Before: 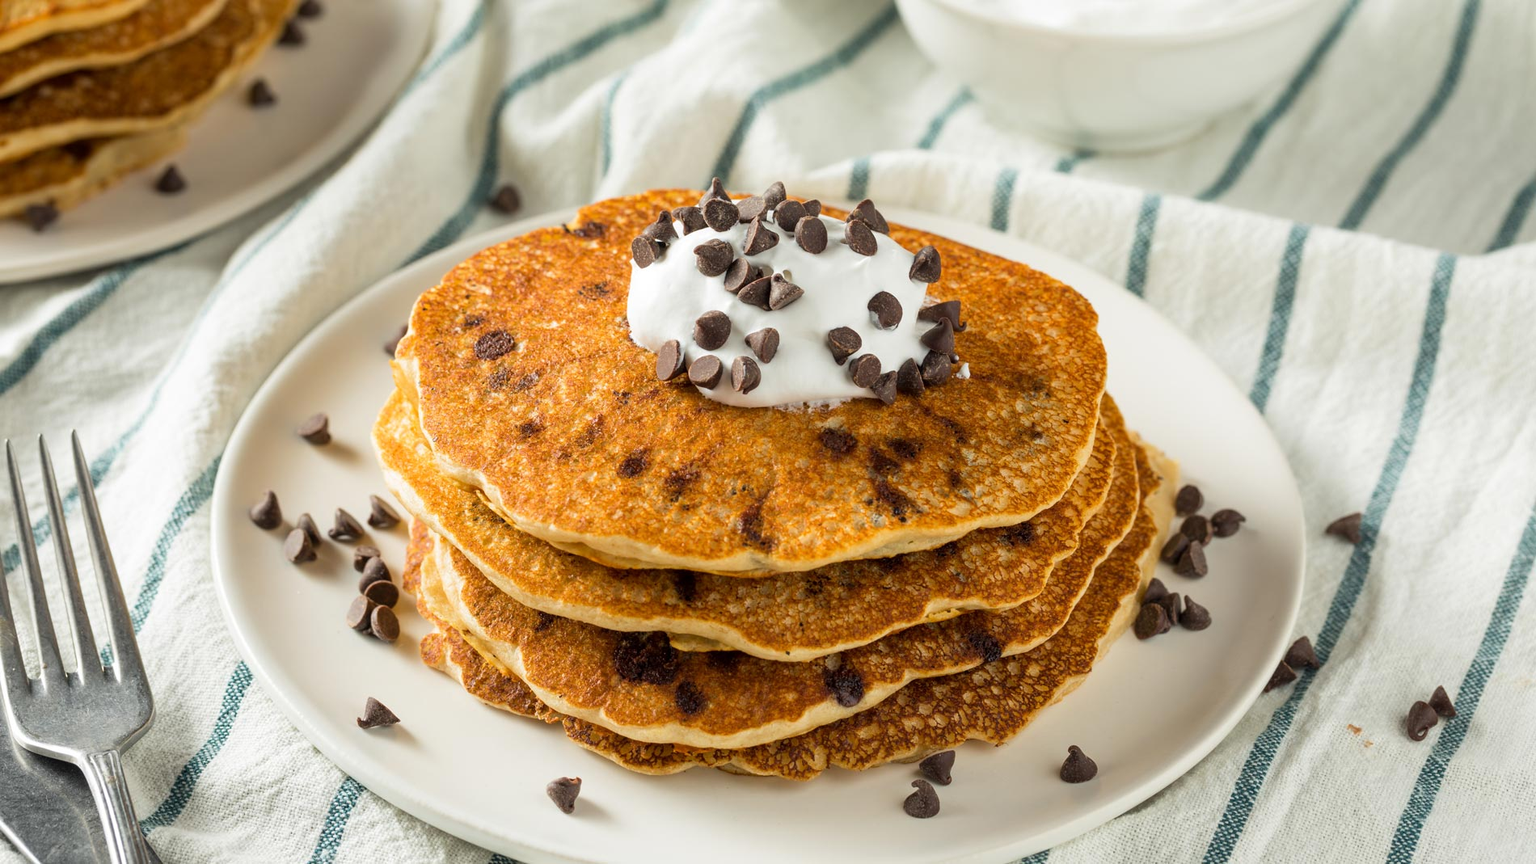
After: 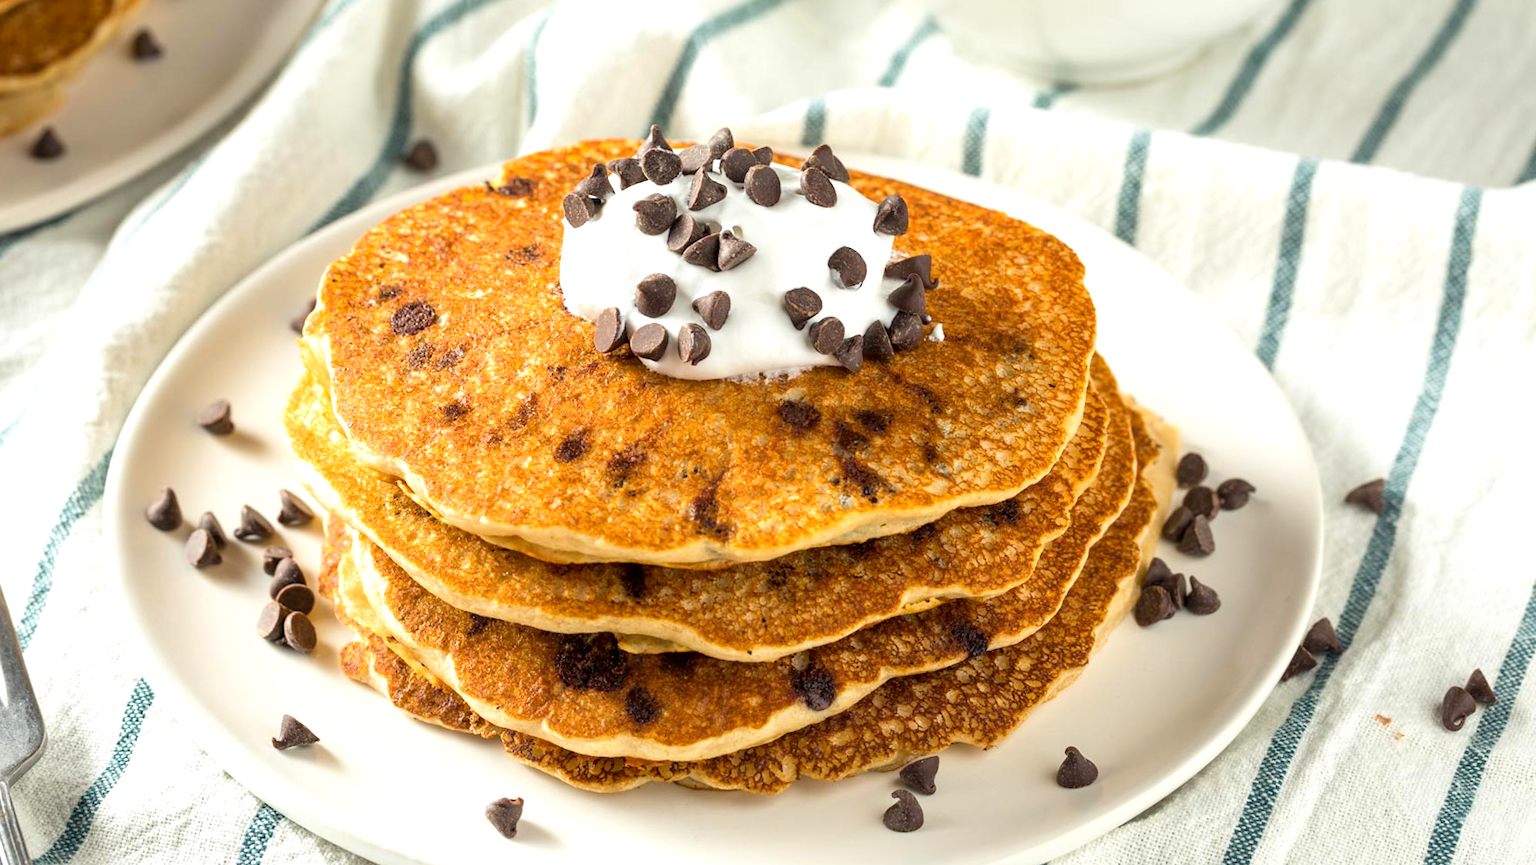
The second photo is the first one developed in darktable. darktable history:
crop and rotate: angle 1.59°, left 5.851%, top 5.704%
exposure: black level correction 0.001, exposure 0.498 EV, compensate highlight preservation false
